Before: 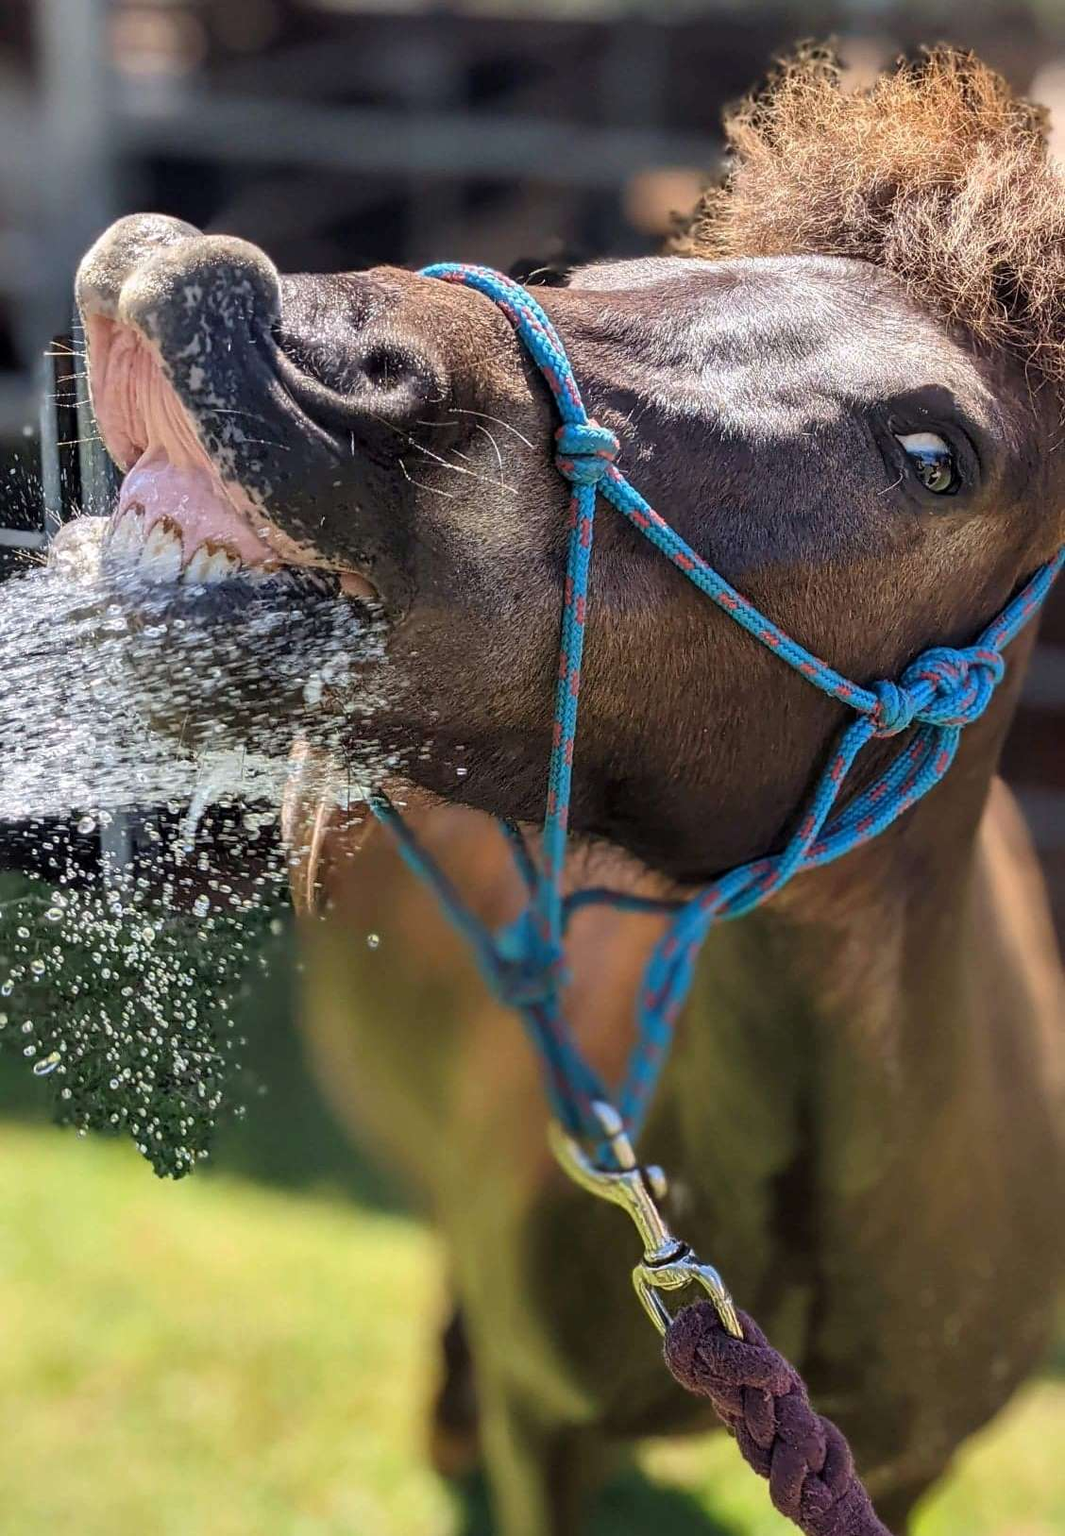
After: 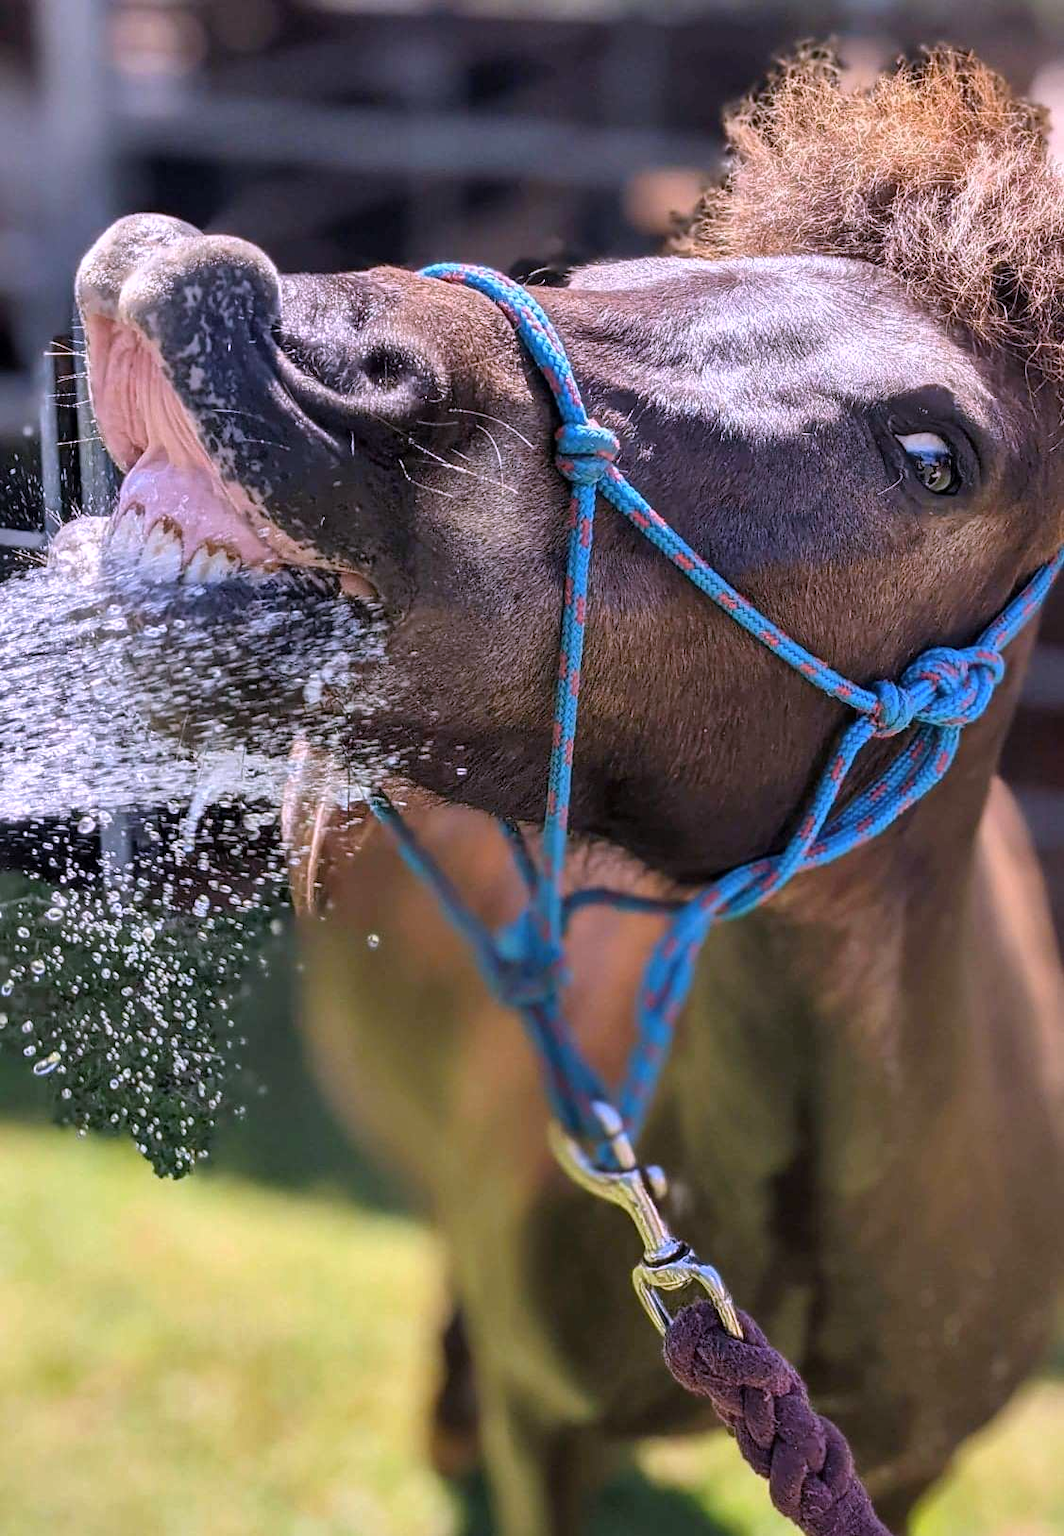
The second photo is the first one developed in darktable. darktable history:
white balance: red 1.042, blue 1.17
shadows and highlights: shadows 37.27, highlights -28.18, soften with gaussian
